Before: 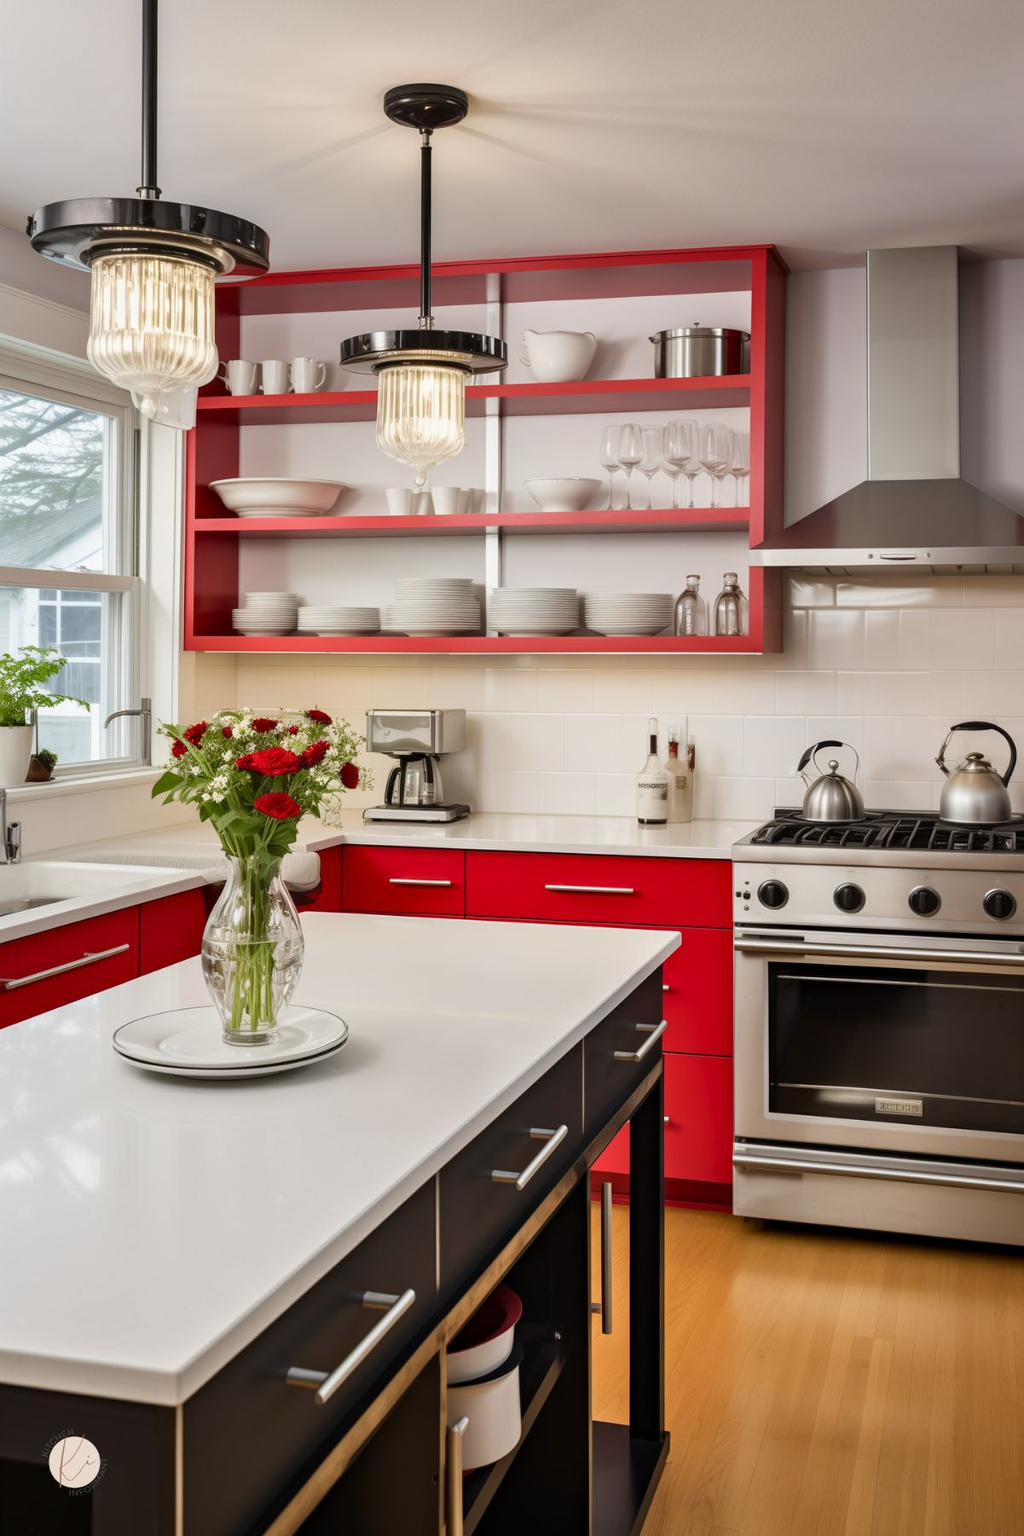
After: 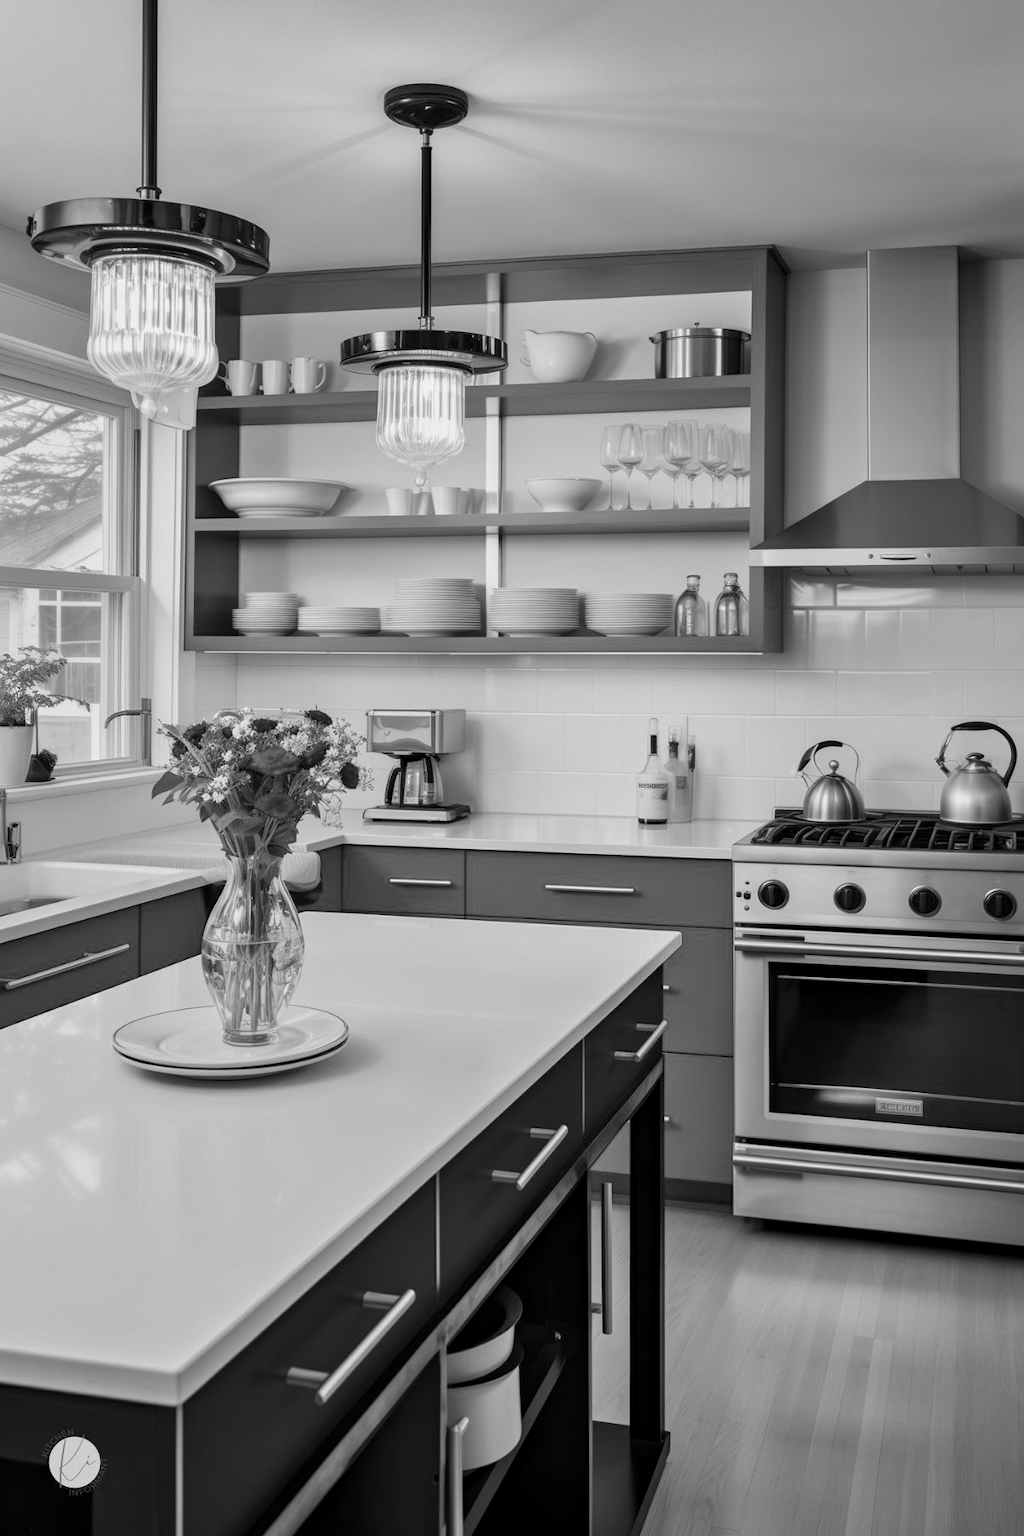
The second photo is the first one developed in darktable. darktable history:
local contrast: highlights 100%, shadows 100%, detail 120%, midtone range 0.2
monochrome: a 26.22, b 42.67, size 0.8
